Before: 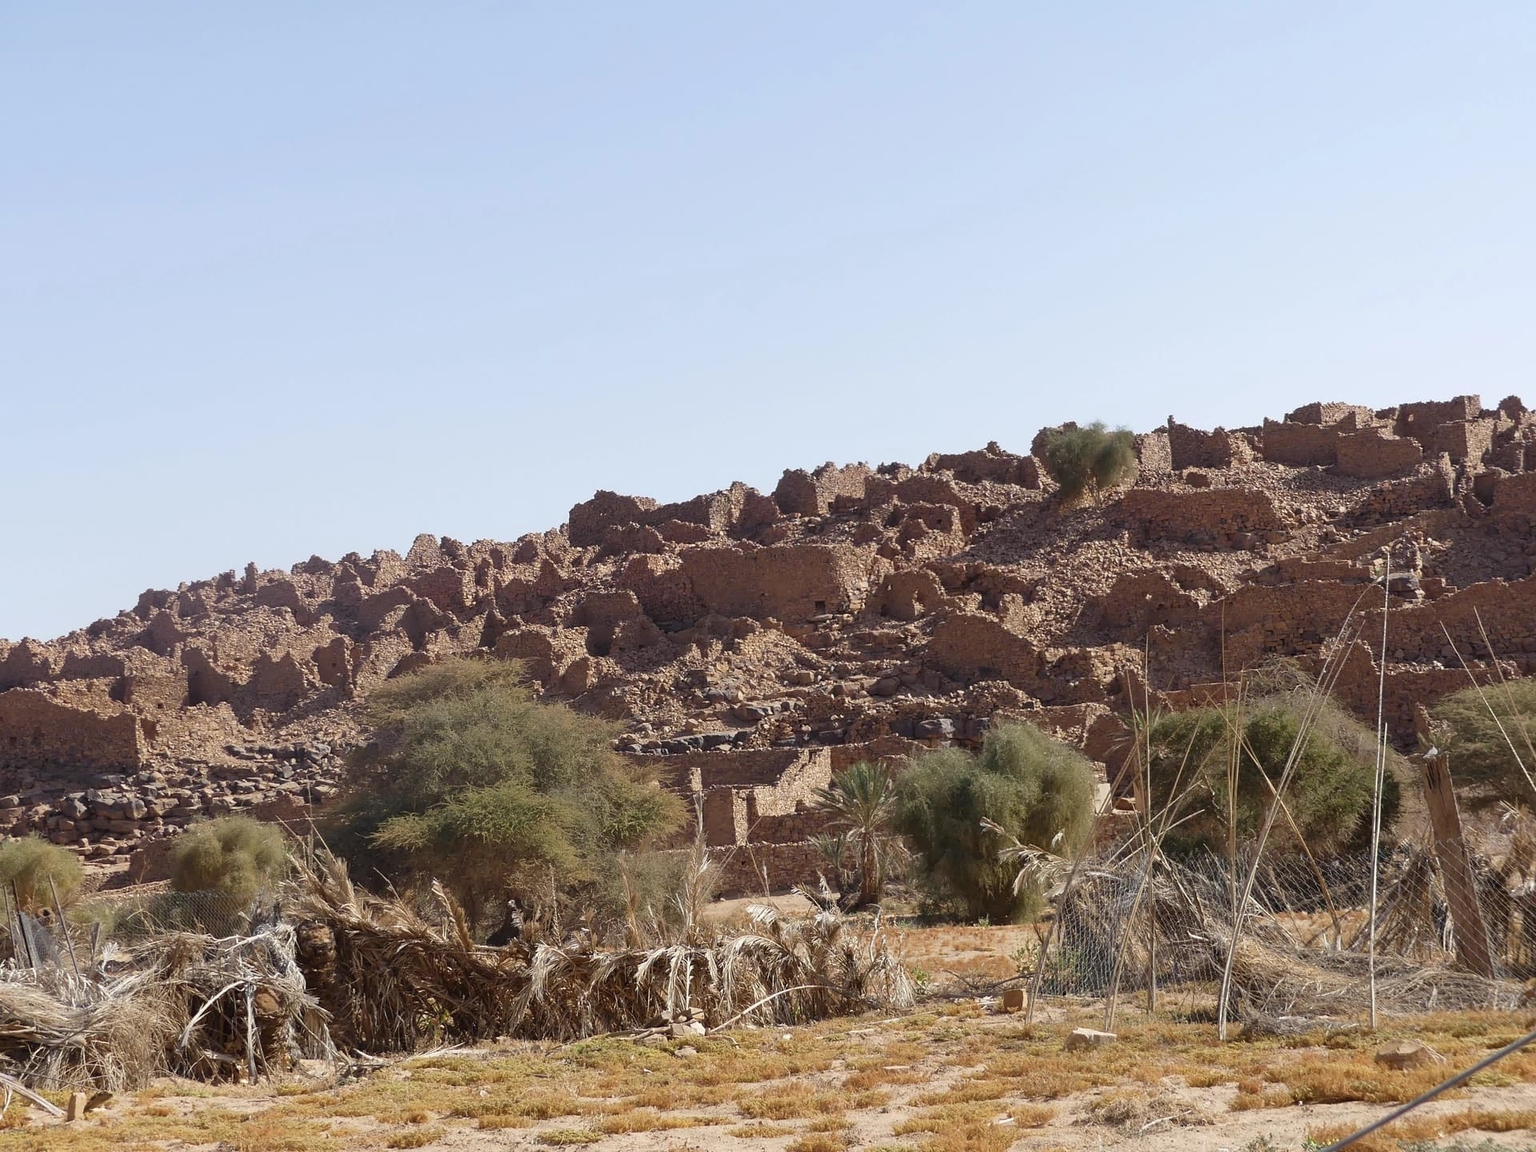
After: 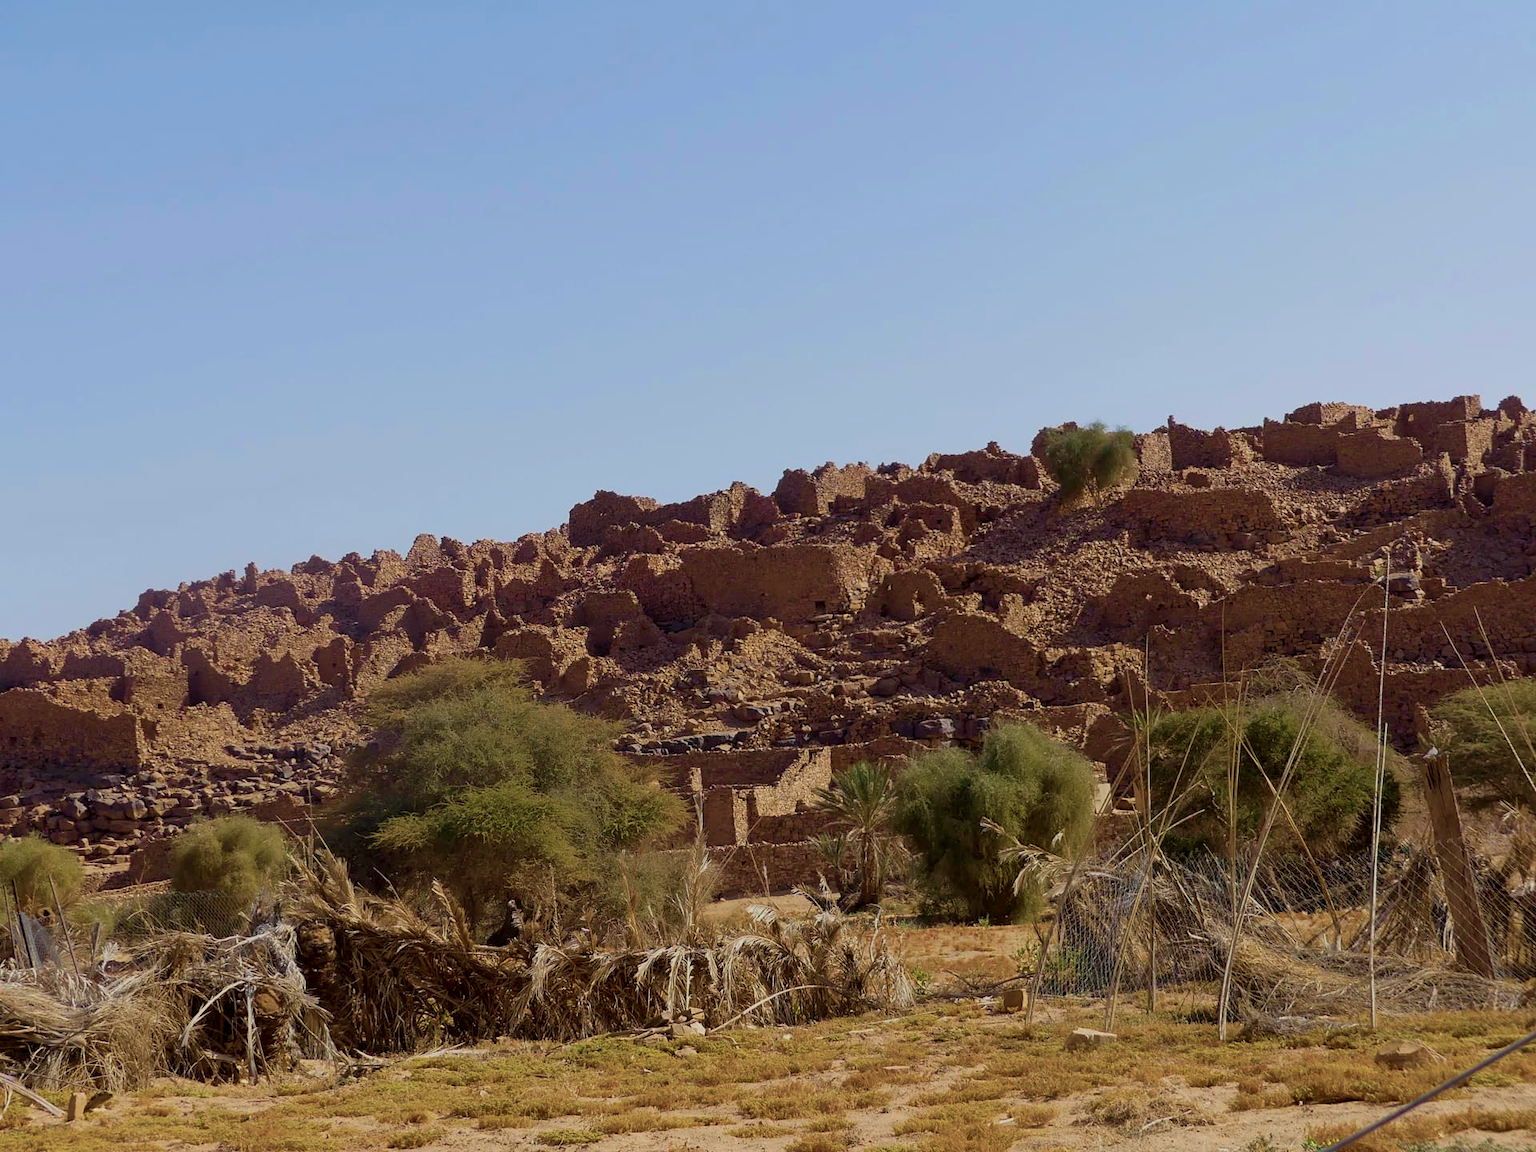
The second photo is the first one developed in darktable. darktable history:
velvia: strength 75%
tone equalizer: on, module defaults
exposure: black level correction 0.009, exposure -0.637 EV, compensate highlight preservation false
